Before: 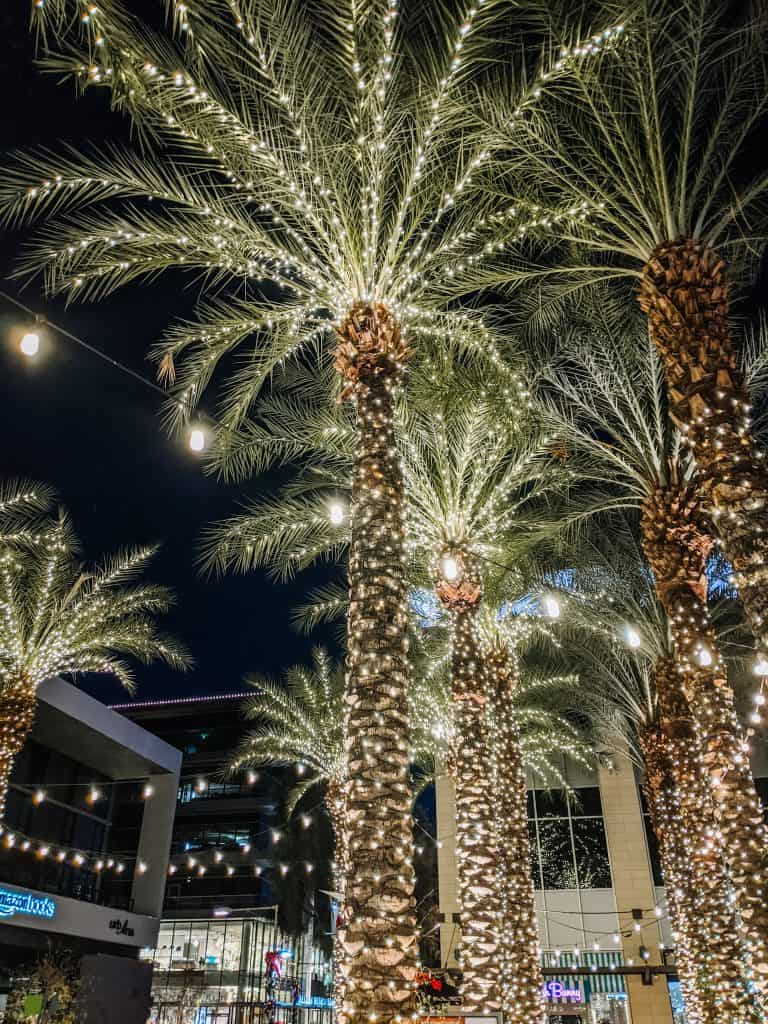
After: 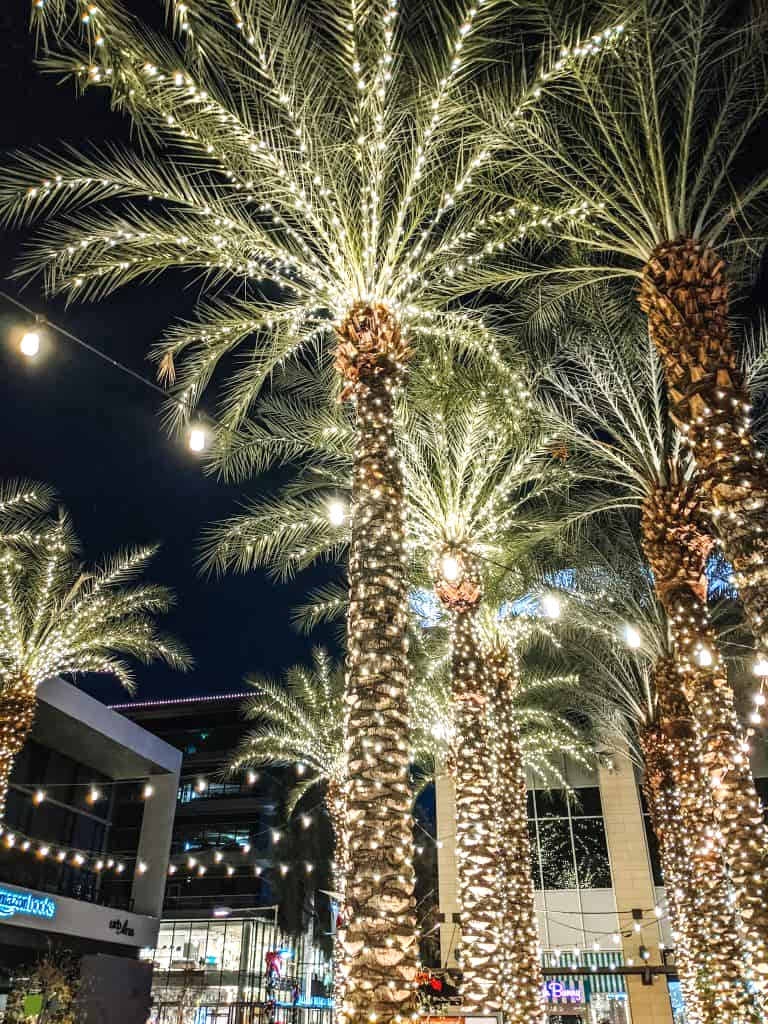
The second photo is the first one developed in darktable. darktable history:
exposure: black level correction 0, exposure 0.589 EV, compensate exposure bias true, compensate highlight preservation false
